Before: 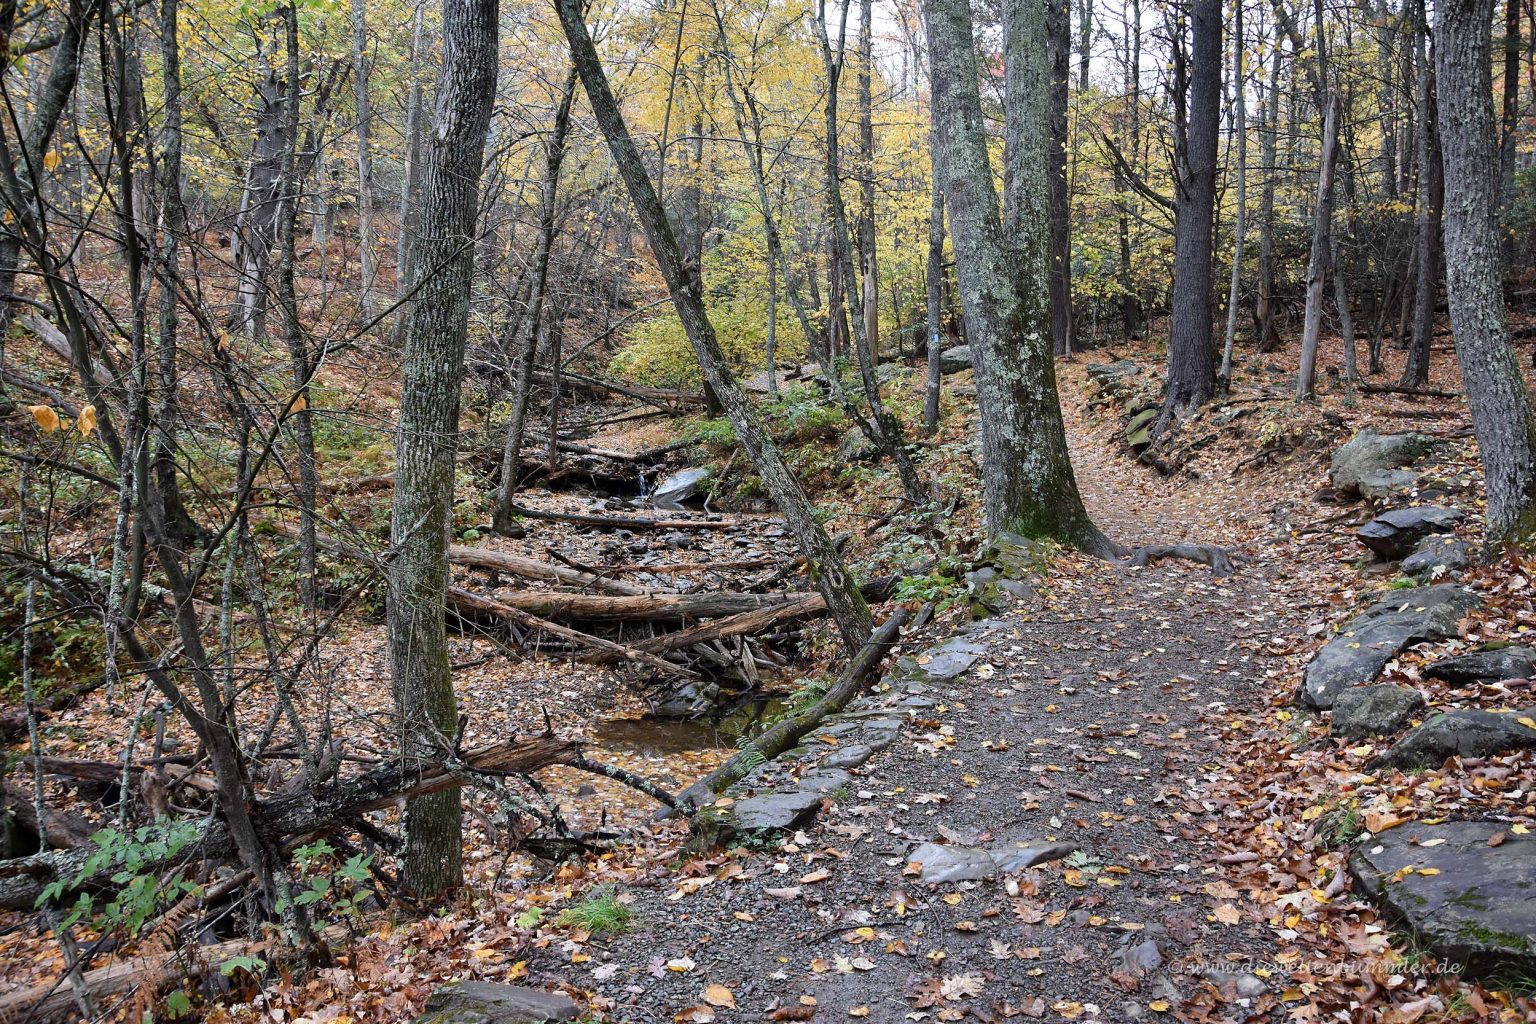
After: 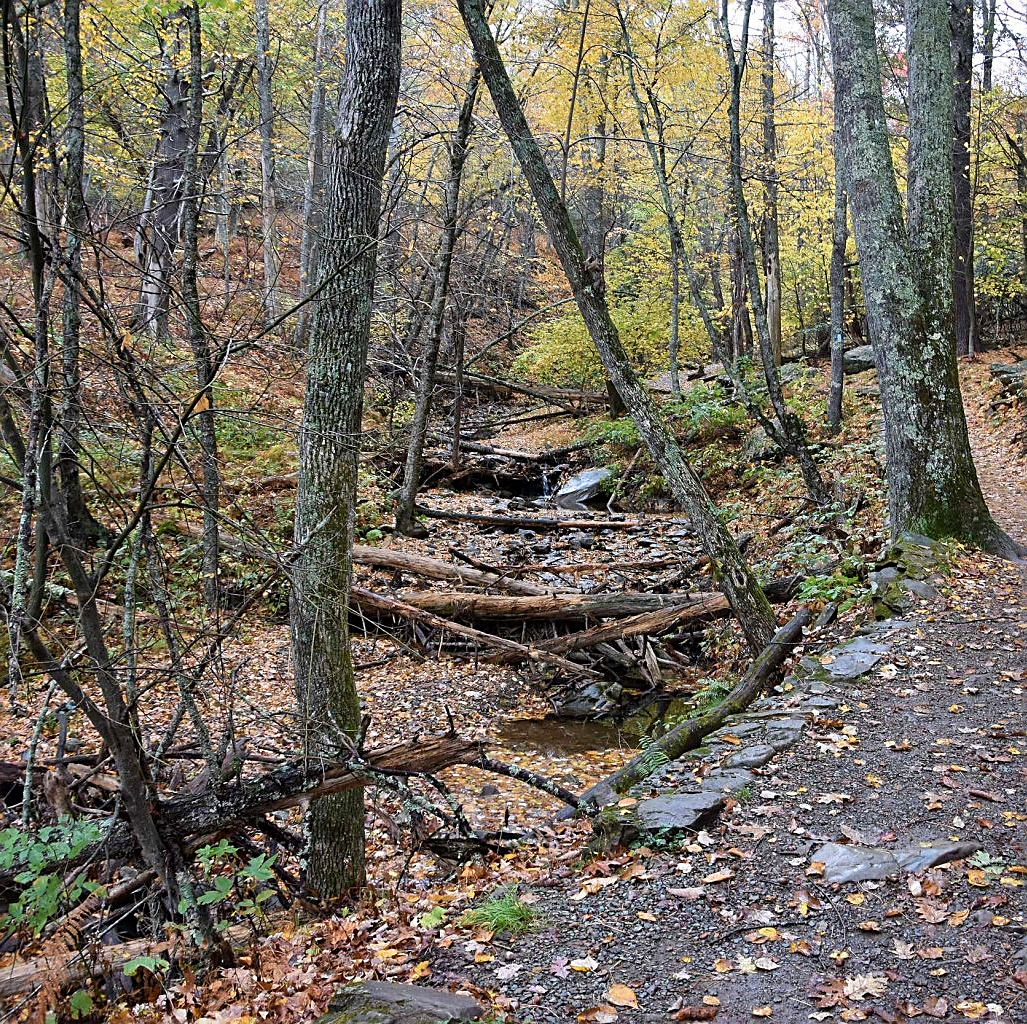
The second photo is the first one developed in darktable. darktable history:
sharpen: amount 0.493
velvia: strength 26.83%
crop and rotate: left 6.32%, right 26.783%
